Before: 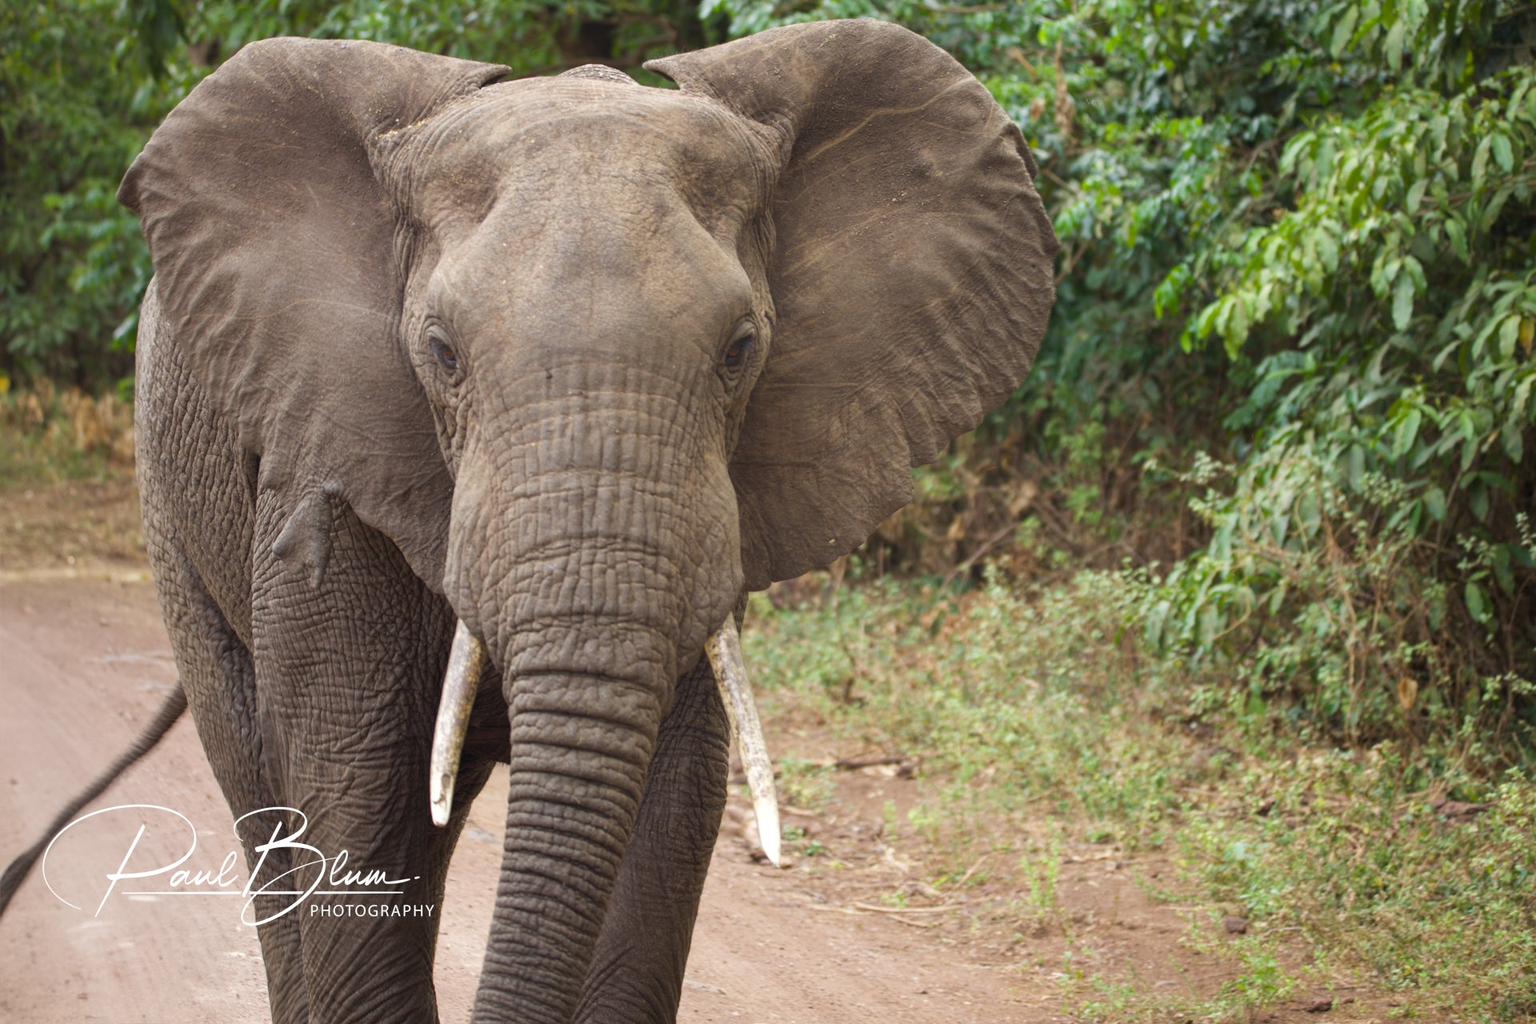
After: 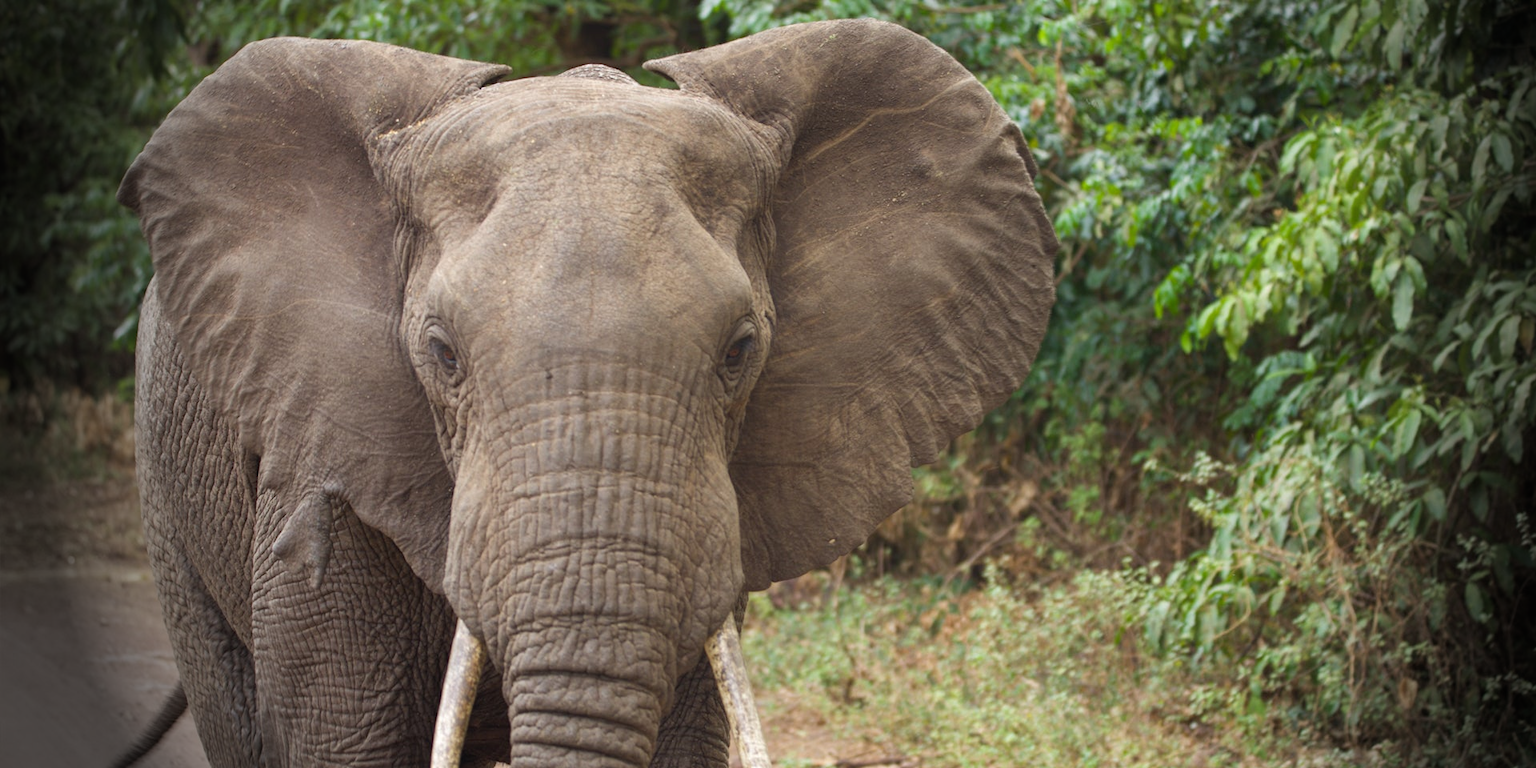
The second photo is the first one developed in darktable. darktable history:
crop: bottom 24.967%
vignetting: fall-off start 76.42%, fall-off radius 27.36%, brightness -0.872, center (0.037, -0.09), width/height ratio 0.971
